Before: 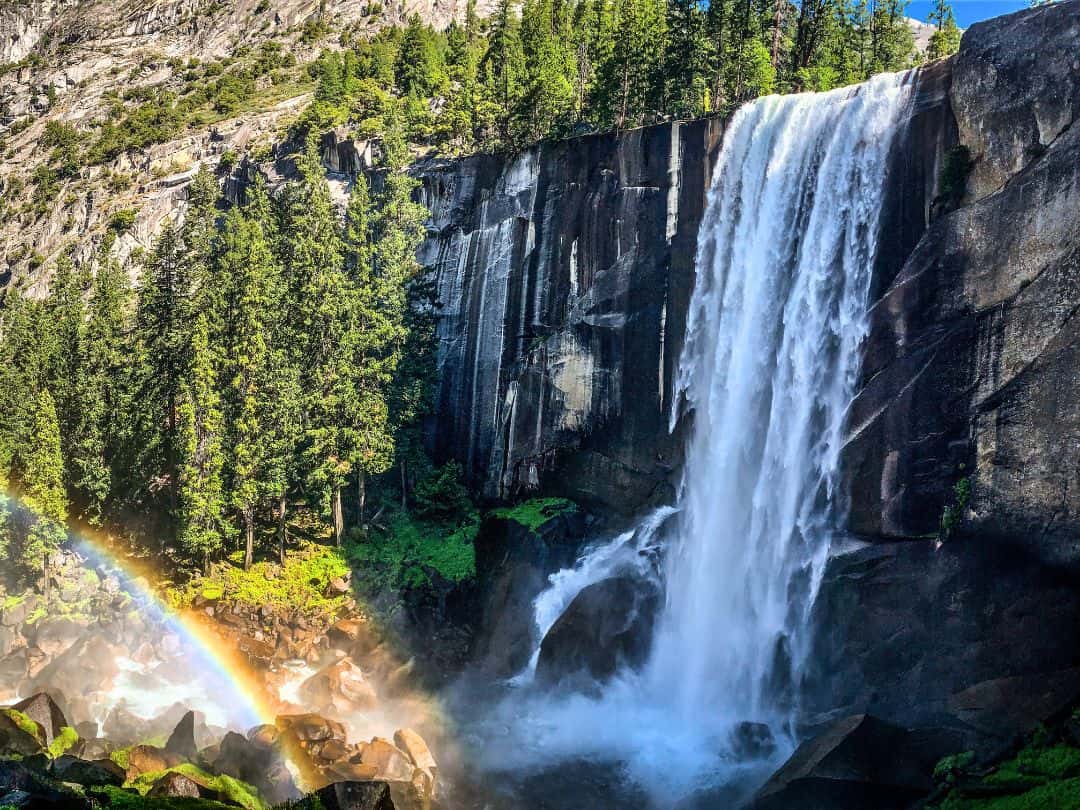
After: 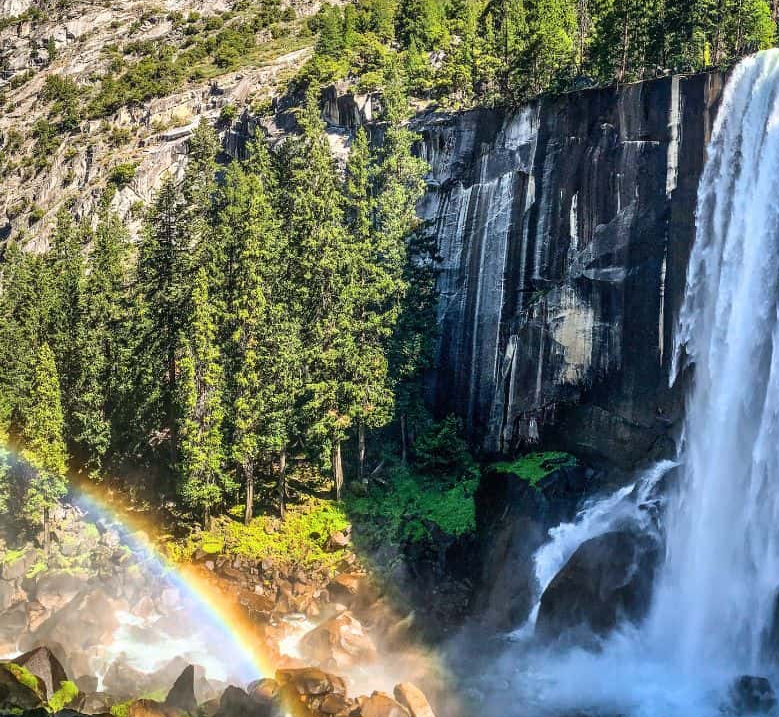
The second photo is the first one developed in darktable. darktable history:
crop: top 5.746%, right 27.852%, bottom 5.68%
